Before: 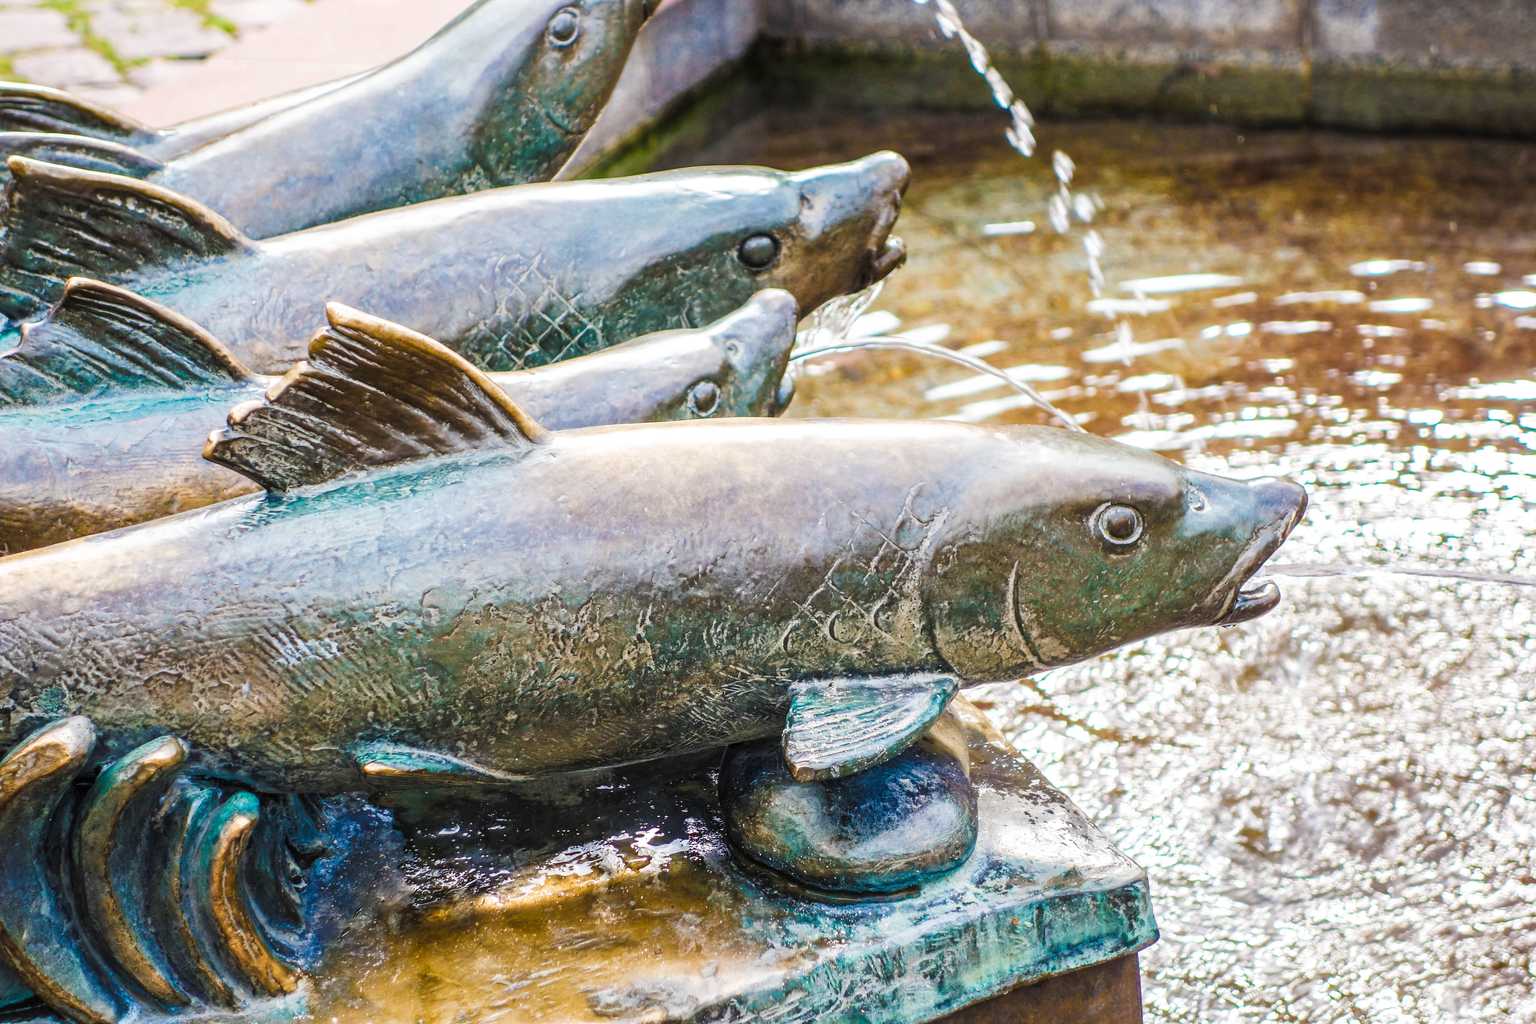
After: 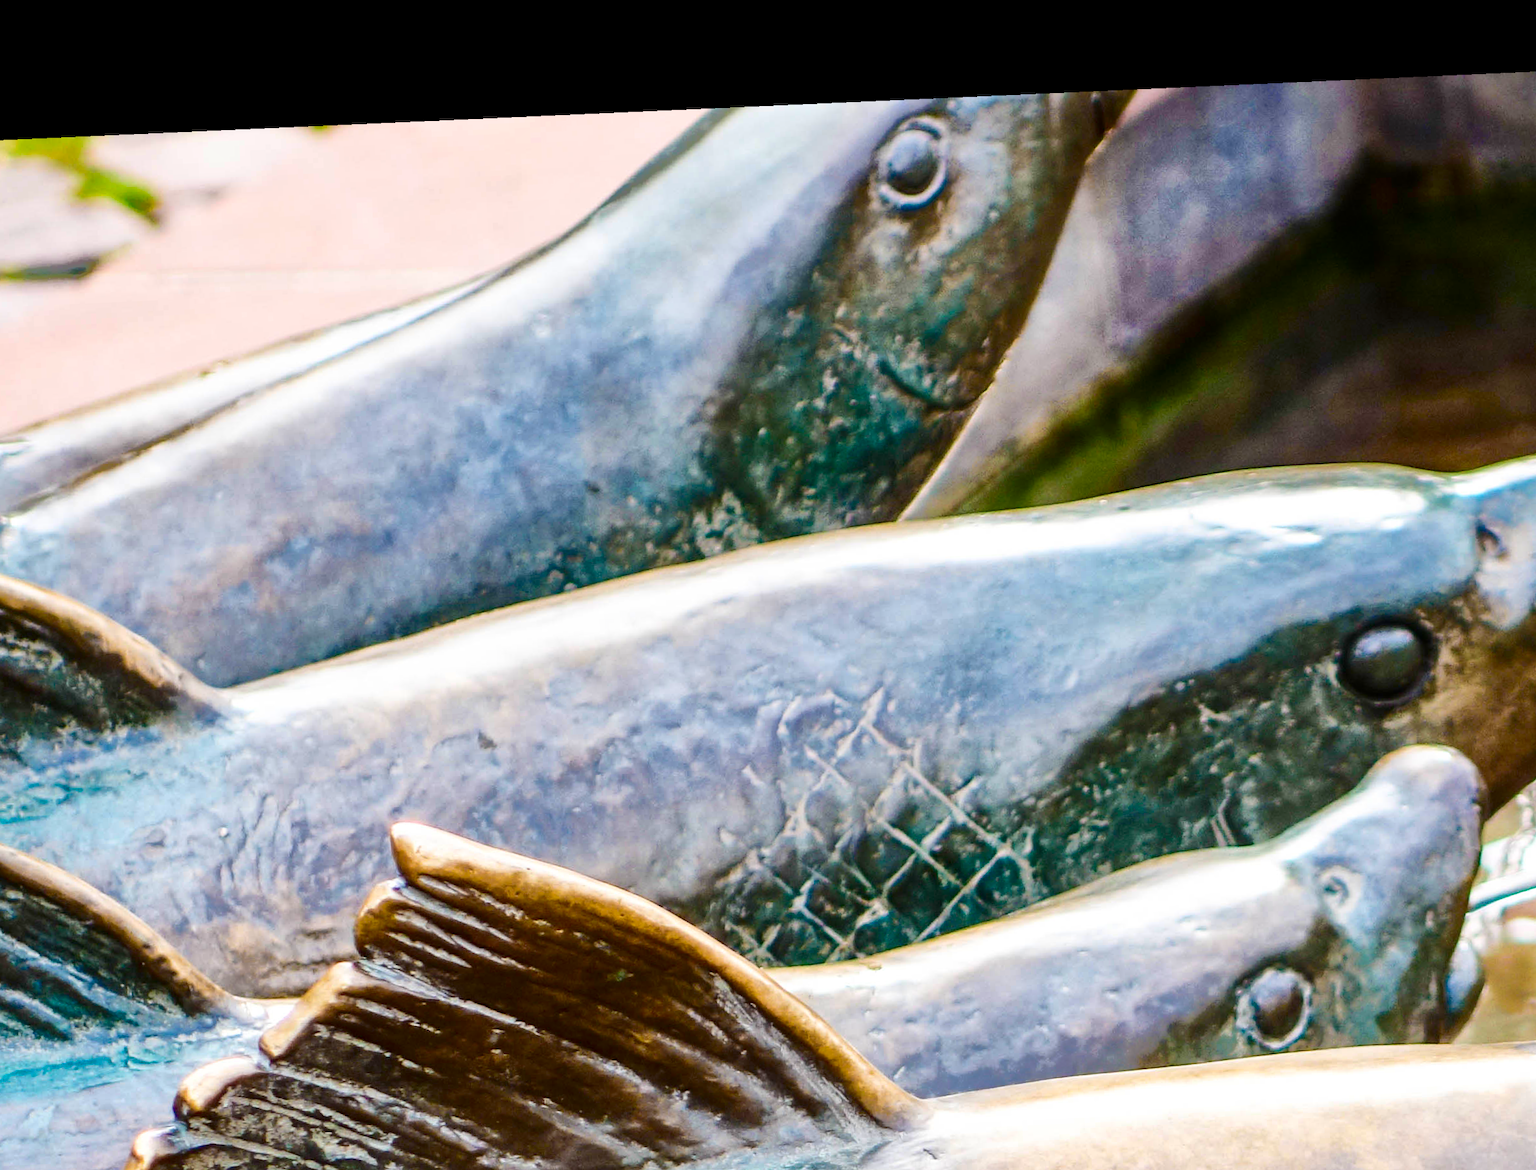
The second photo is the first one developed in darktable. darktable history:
shadows and highlights: highlights -60
rotate and perspective: rotation -2.56°, automatic cropping off
crop and rotate: left 10.817%, top 0.062%, right 47.194%, bottom 53.626%
contrast brightness saturation: contrast 0.32, brightness -0.08, saturation 0.17
